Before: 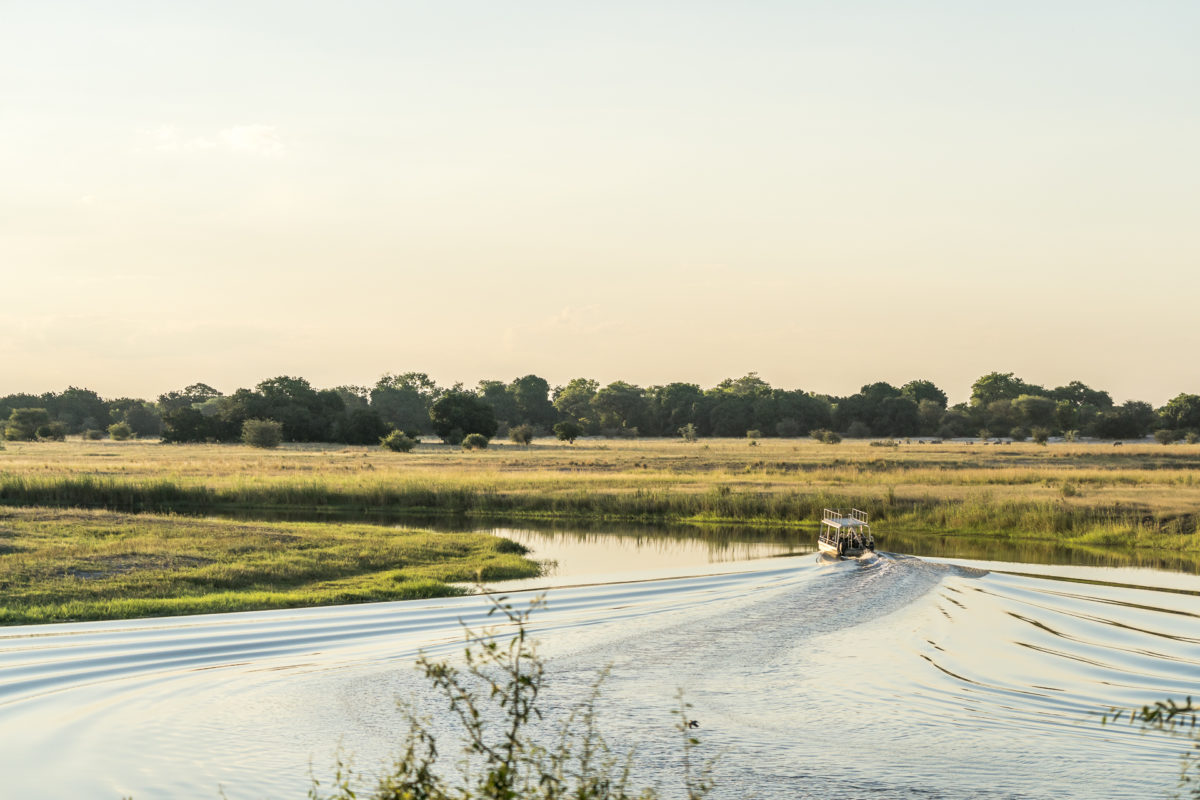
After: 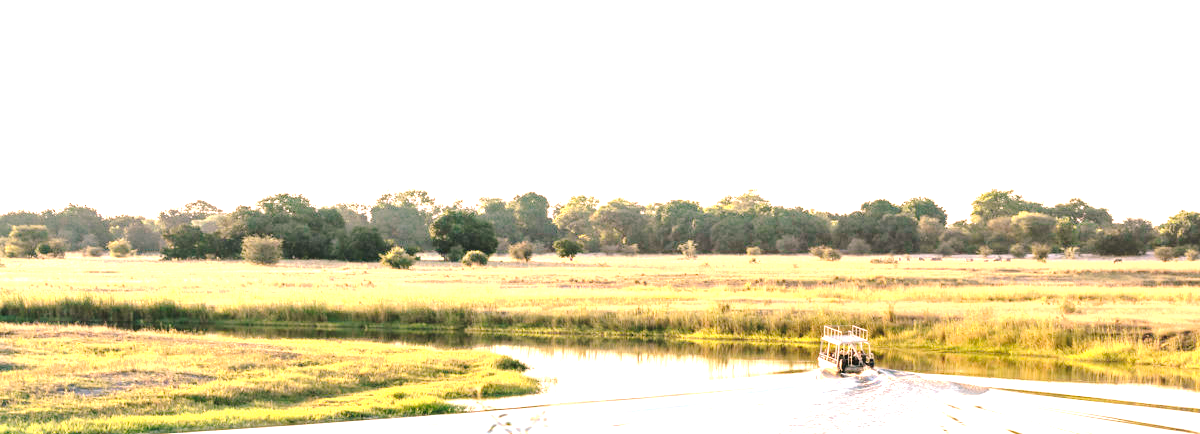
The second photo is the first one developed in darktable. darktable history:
crop and rotate: top 22.91%, bottom 22.839%
tone curve: curves: ch0 [(0, 0) (0.003, 0.031) (0.011, 0.041) (0.025, 0.054) (0.044, 0.06) (0.069, 0.083) (0.1, 0.108) (0.136, 0.135) (0.177, 0.179) (0.224, 0.231) (0.277, 0.294) (0.335, 0.378) (0.399, 0.463) (0.468, 0.552) (0.543, 0.627) (0.623, 0.694) (0.709, 0.776) (0.801, 0.849) (0.898, 0.905) (1, 1)], preserve colors none
exposure: black level correction 0, exposure 1.632 EV, compensate highlight preservation false
color correction: highlights a* 12.92, highlights b* 5.54
